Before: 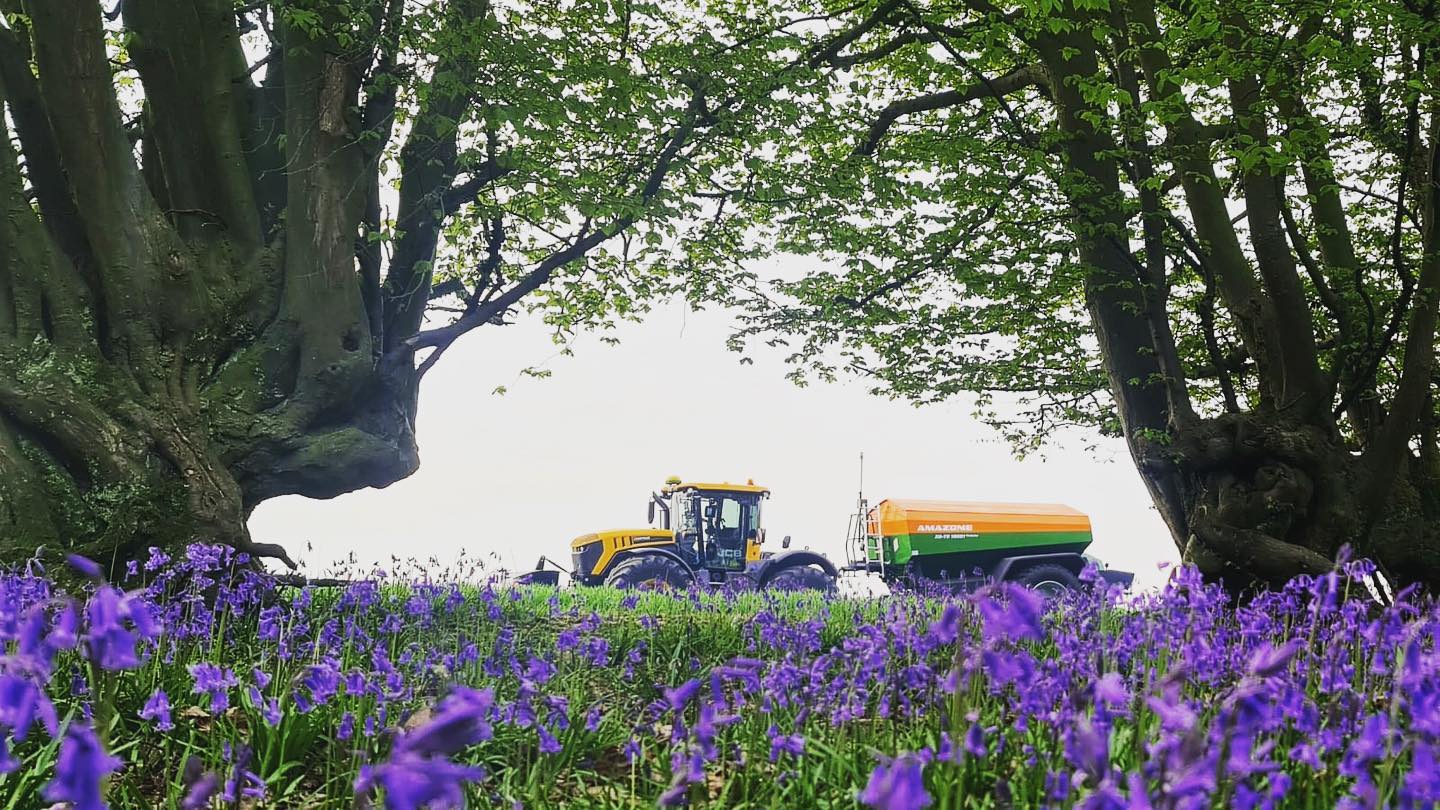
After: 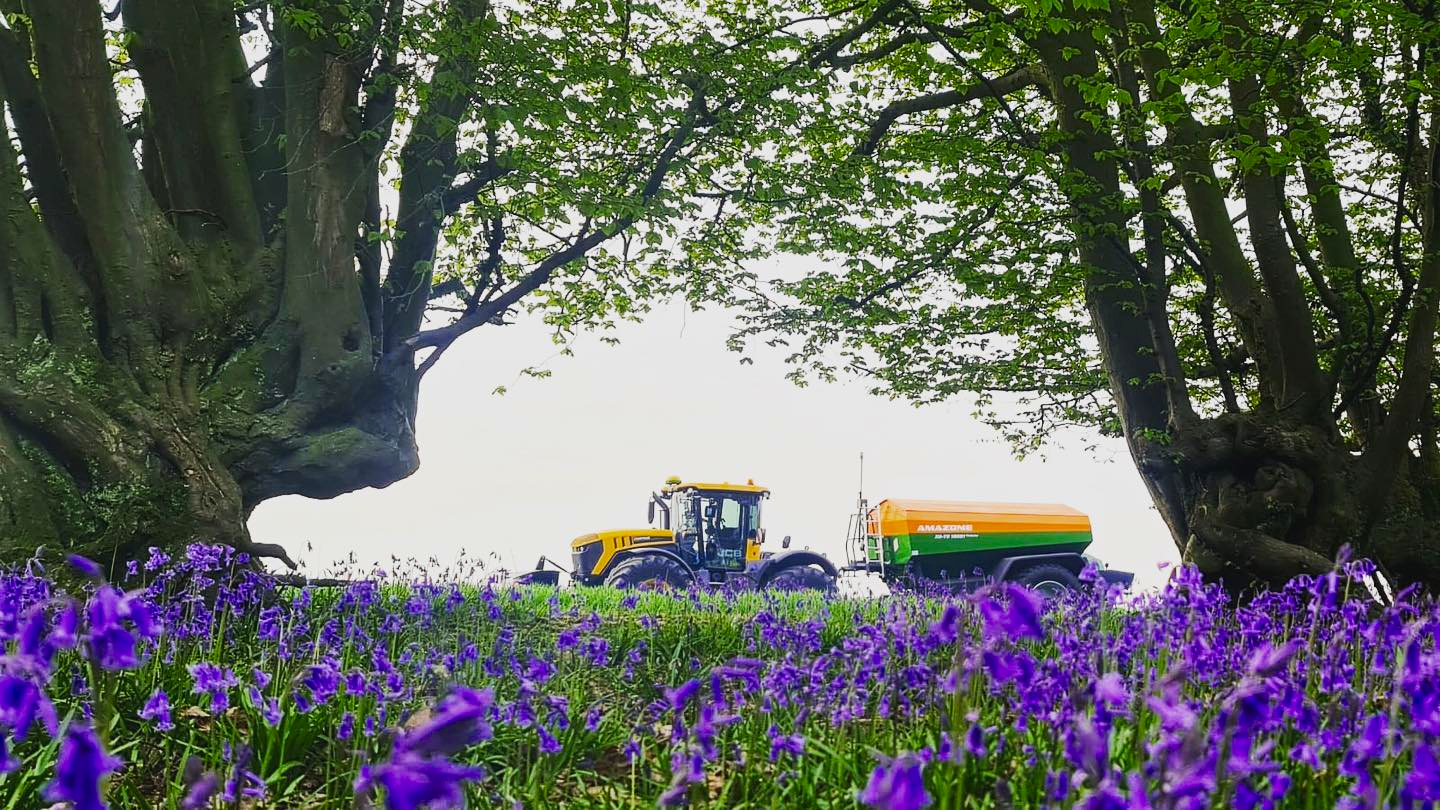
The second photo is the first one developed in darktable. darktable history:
color balance rgb: linear chroma grading › shadows -8%, linear chroma grading › global chroma 10%, perceptual saturation grading › global saturation 2%, perceptual saturation grading › highlights -2%, perceptual saturation grading › mid-tones 4%, perceptual saturation grading › shadows 8%, perceptual brilliance grading › global brilliance 2%, perceptual brilliance grading › highlights -4%, global vibrance 16%, saturation formula JzAzBz (2021)
